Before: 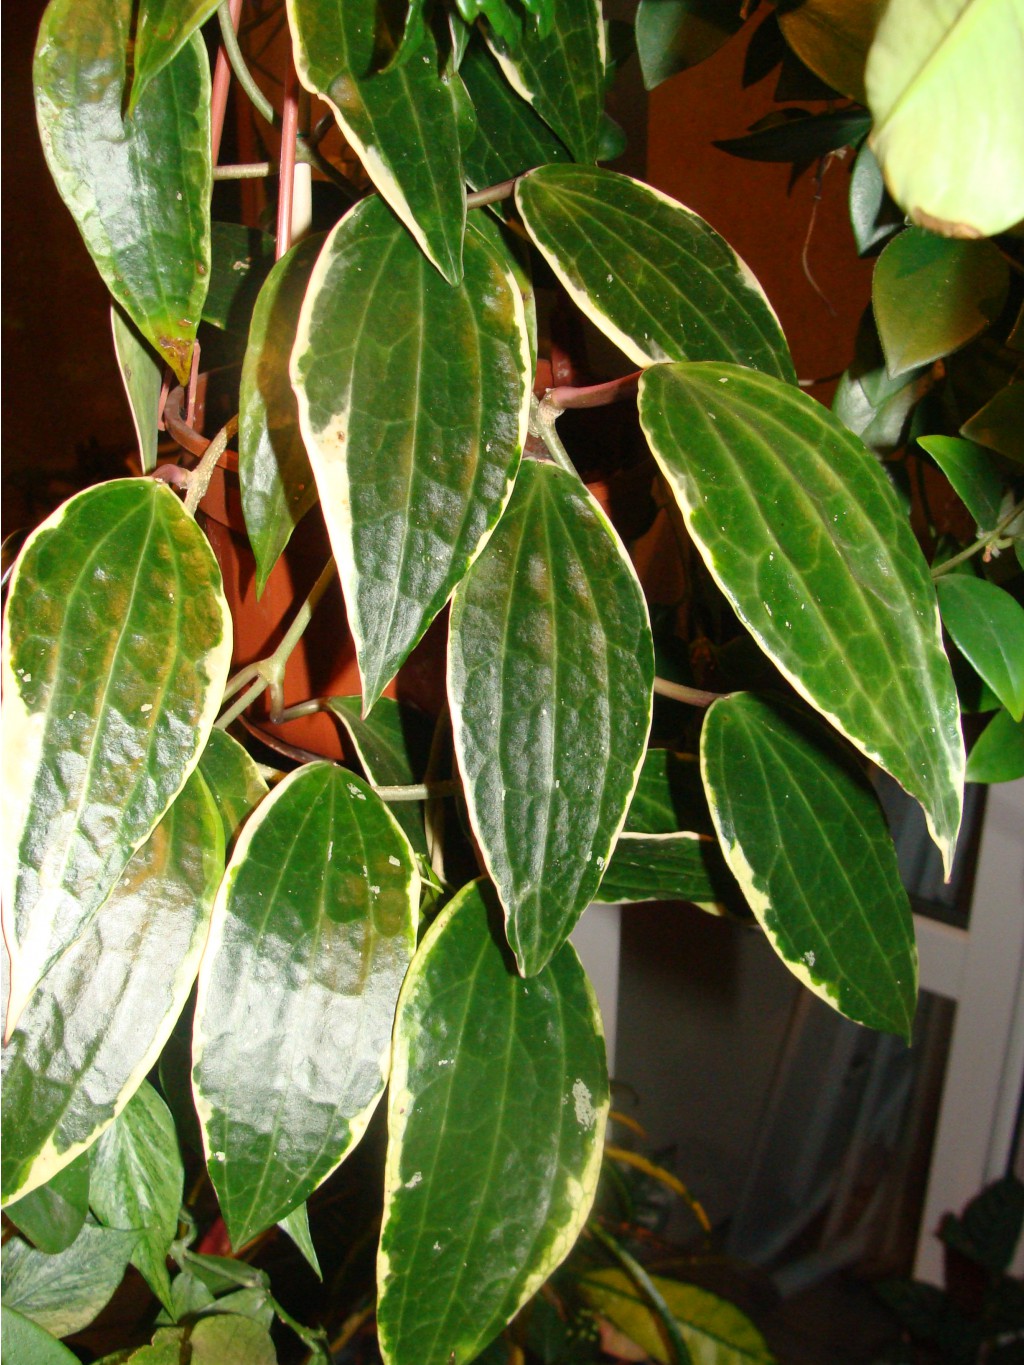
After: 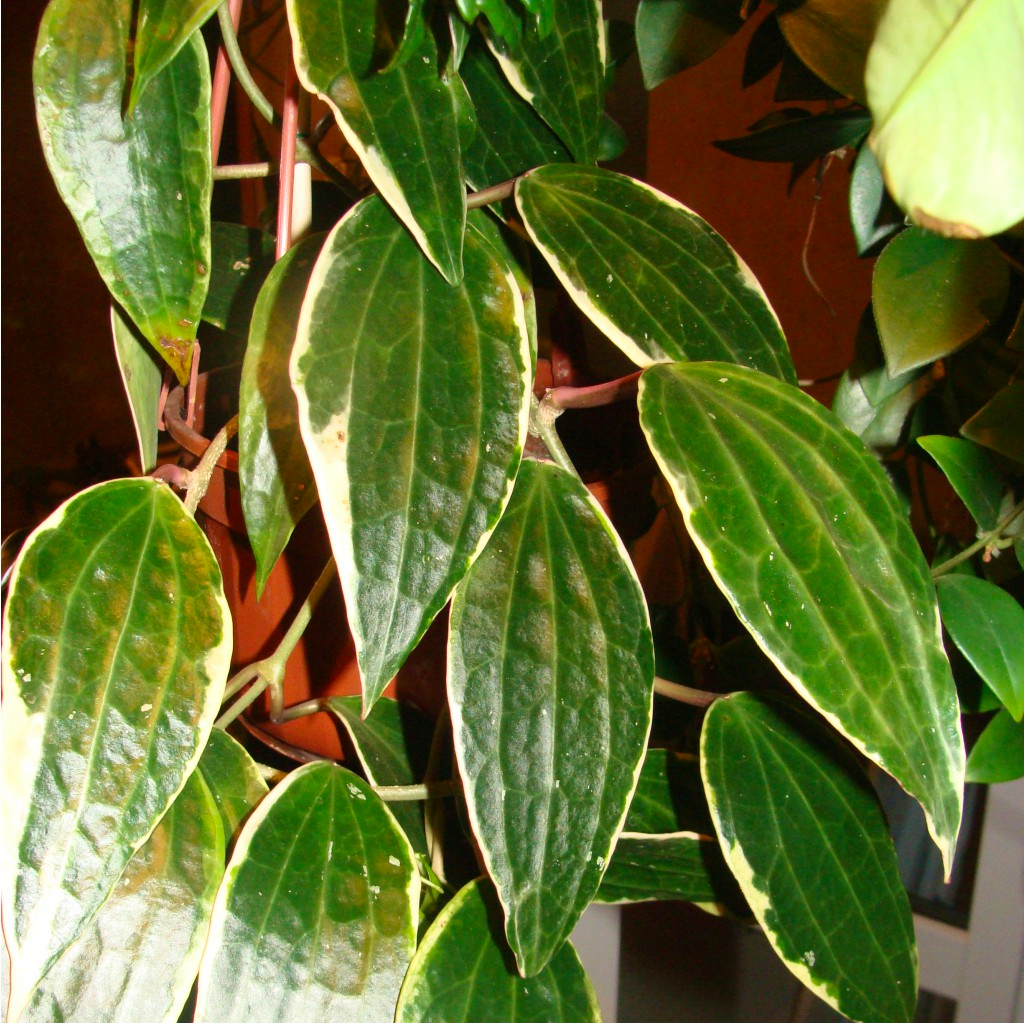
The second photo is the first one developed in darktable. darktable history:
velvia: on, module defaults
contrast brightness saturation: contrast 0.04, saturation 0.07
crop: bottom 24.988%
